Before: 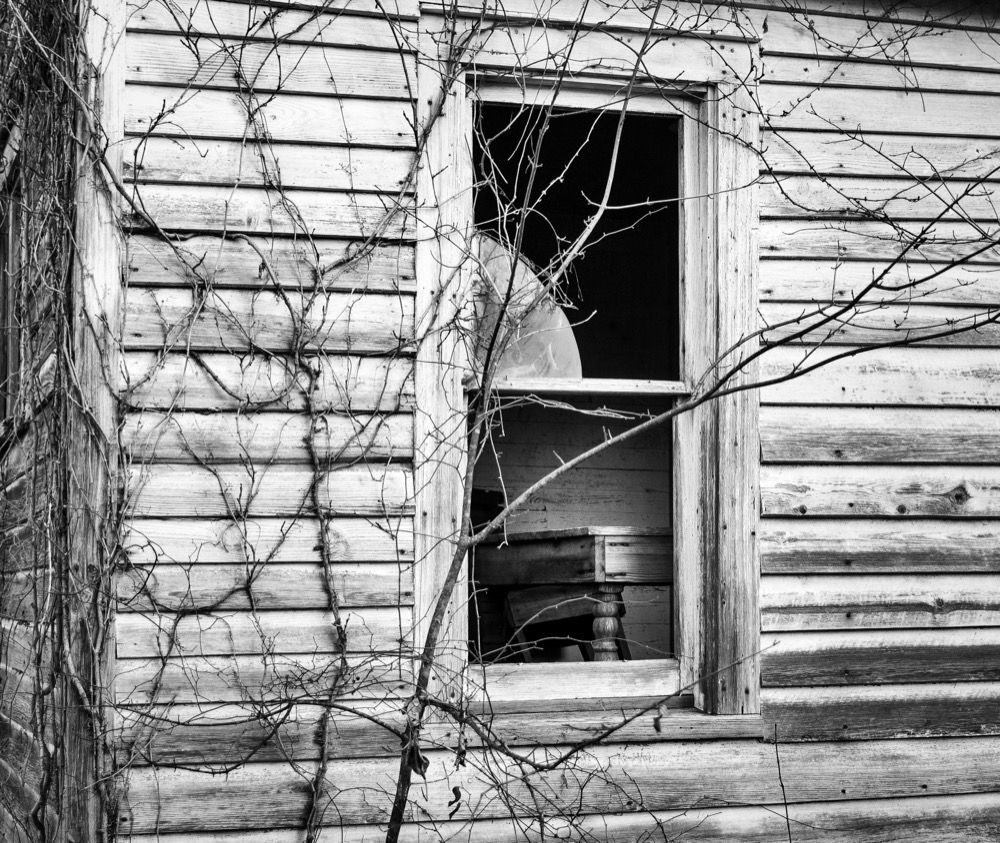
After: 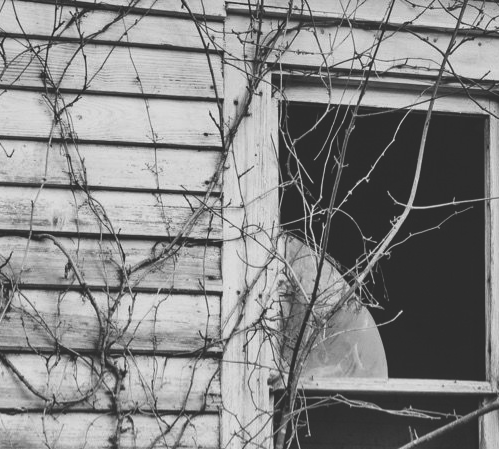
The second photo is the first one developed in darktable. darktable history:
exposure: black level correction -0.036, exposure -0.498 EV, compensate highlight preservation false
crop: left 19.492%, right 30.592%, bottom 46.658%
